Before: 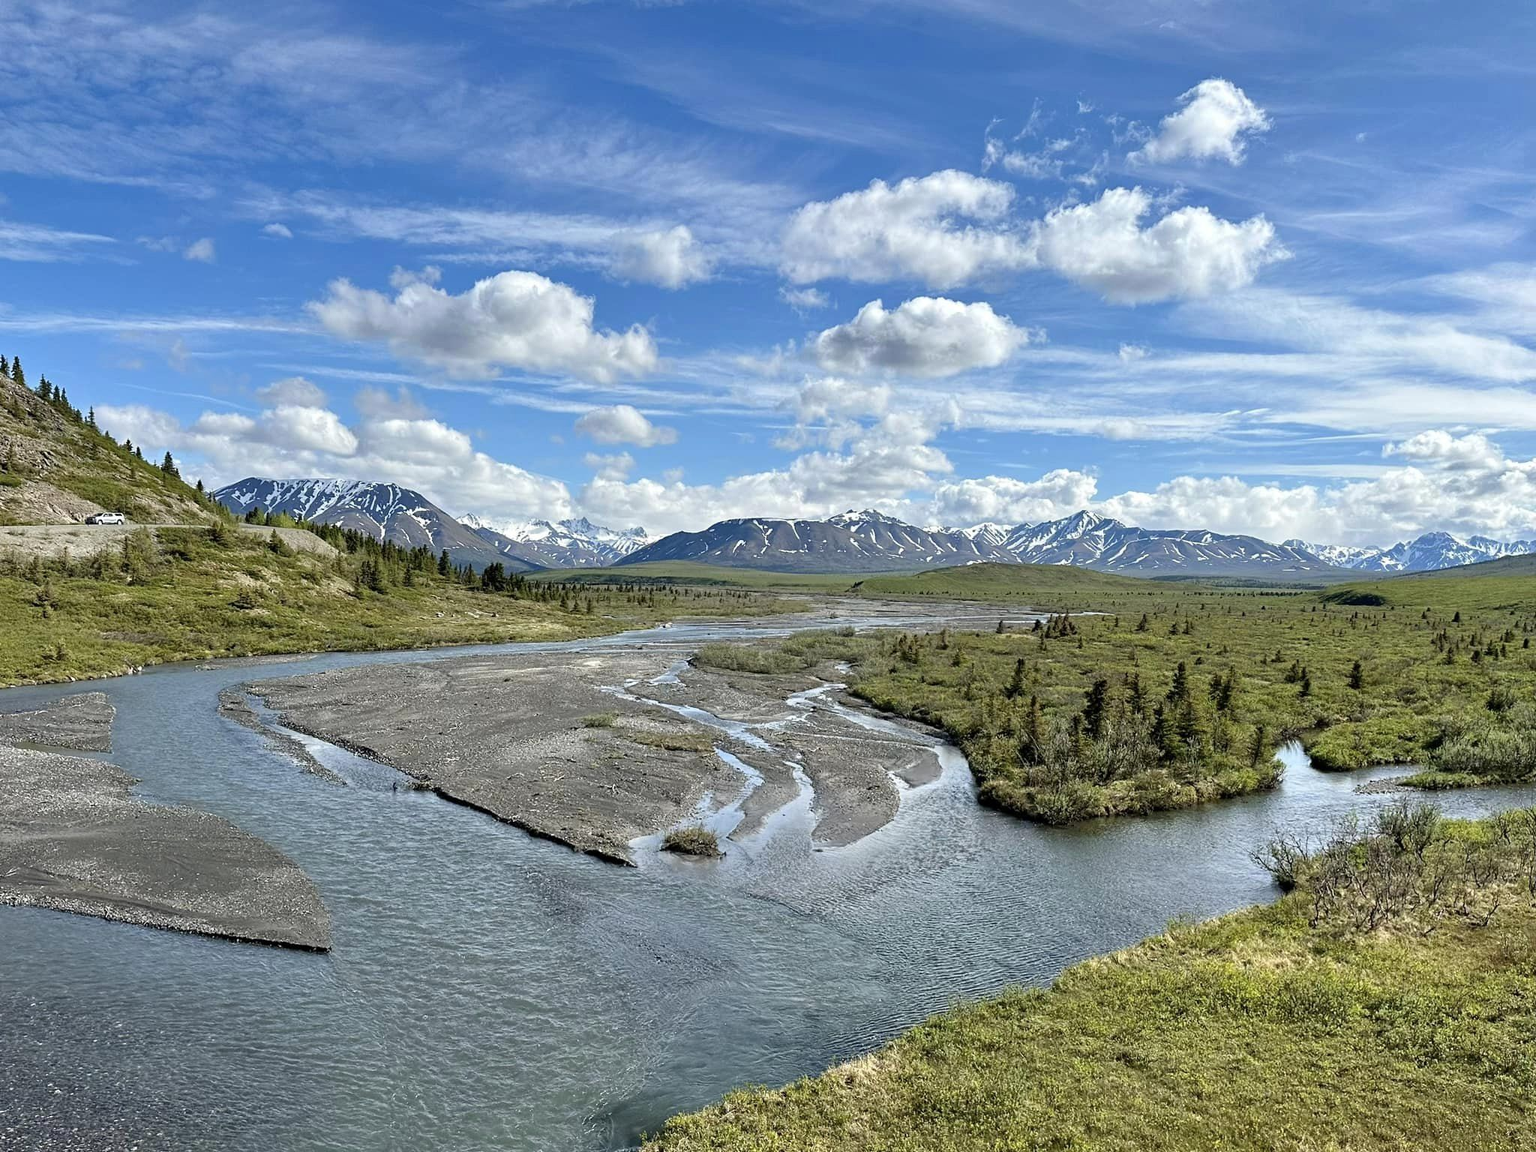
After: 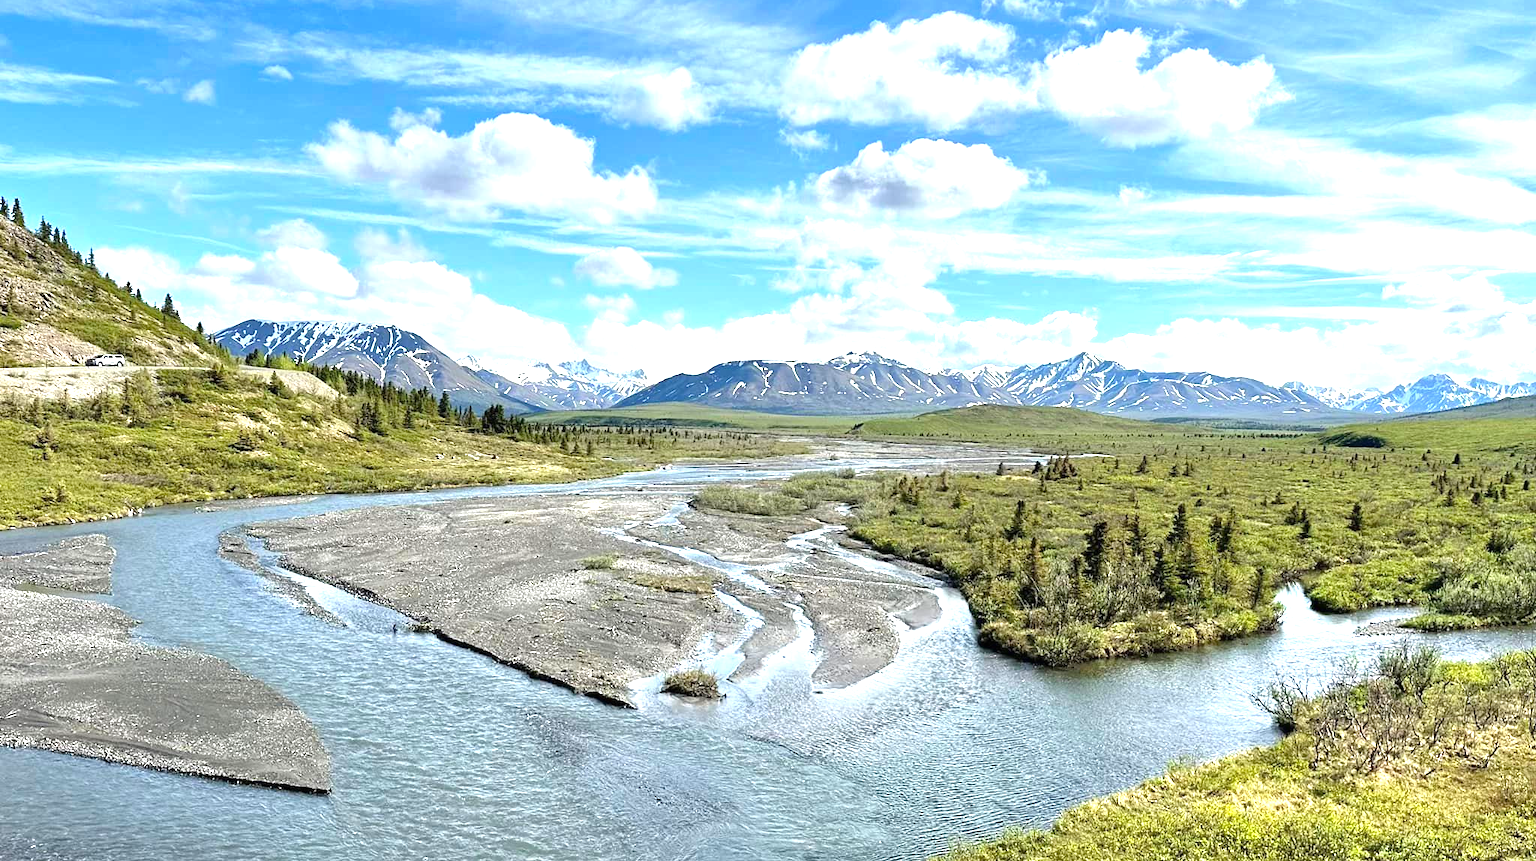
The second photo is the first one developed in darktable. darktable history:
crop: top 13.755%, bottom 11.455%
exposure: black level correction 0, exposure 1.106 EV, compensate exposure bias true, compensate highlight preservation false
